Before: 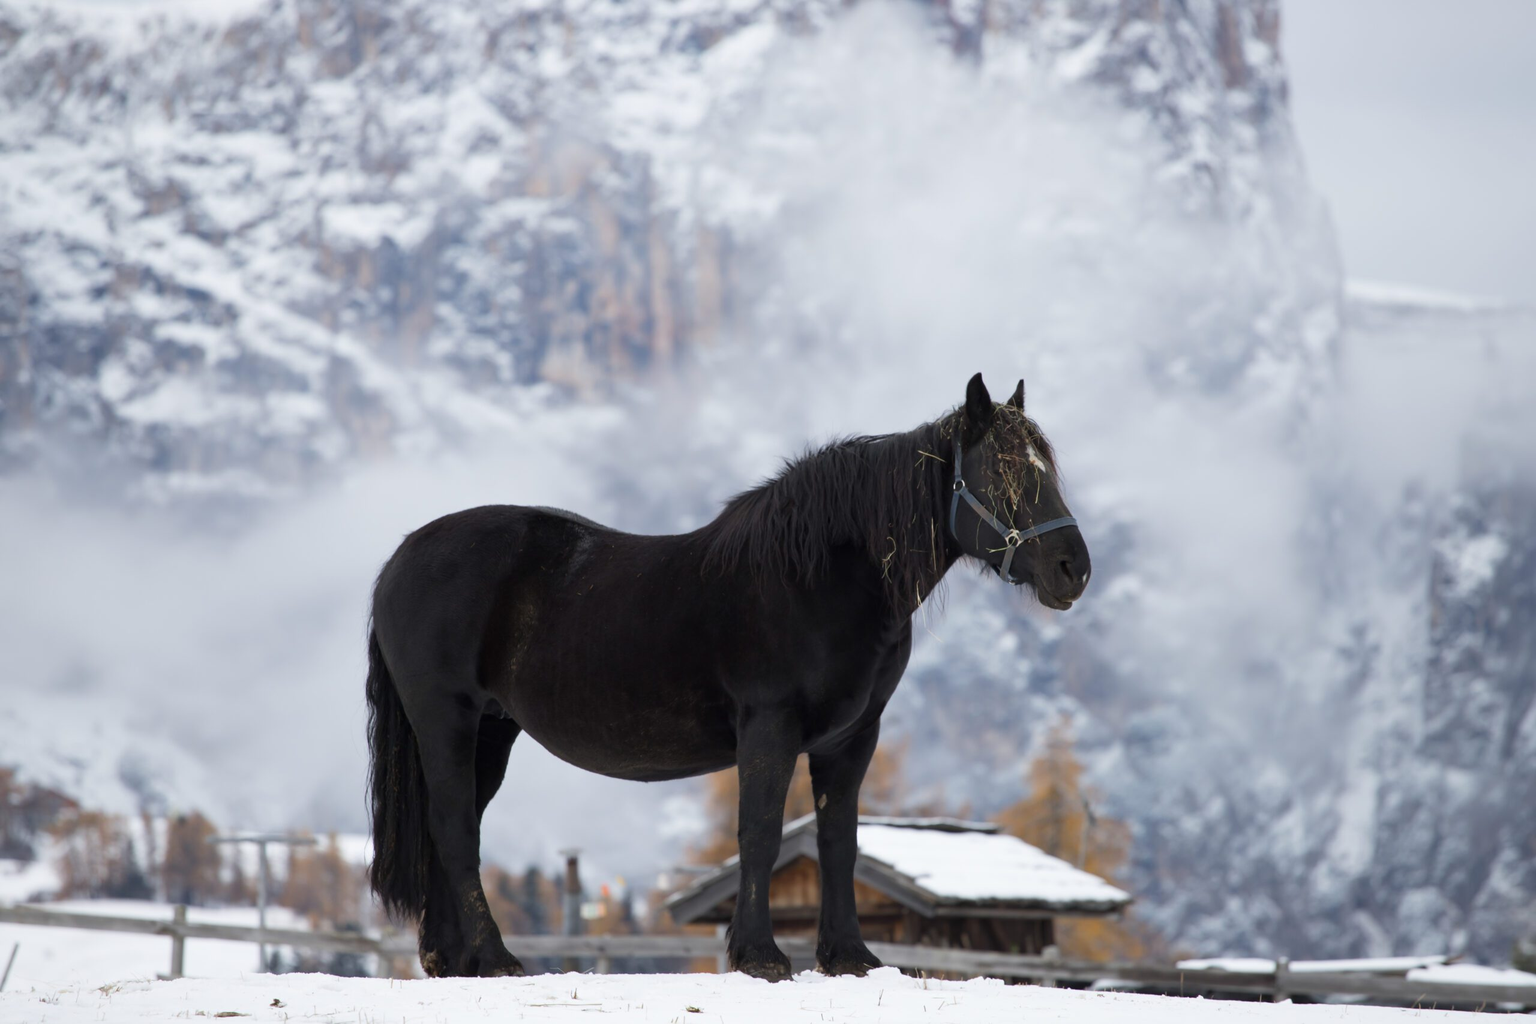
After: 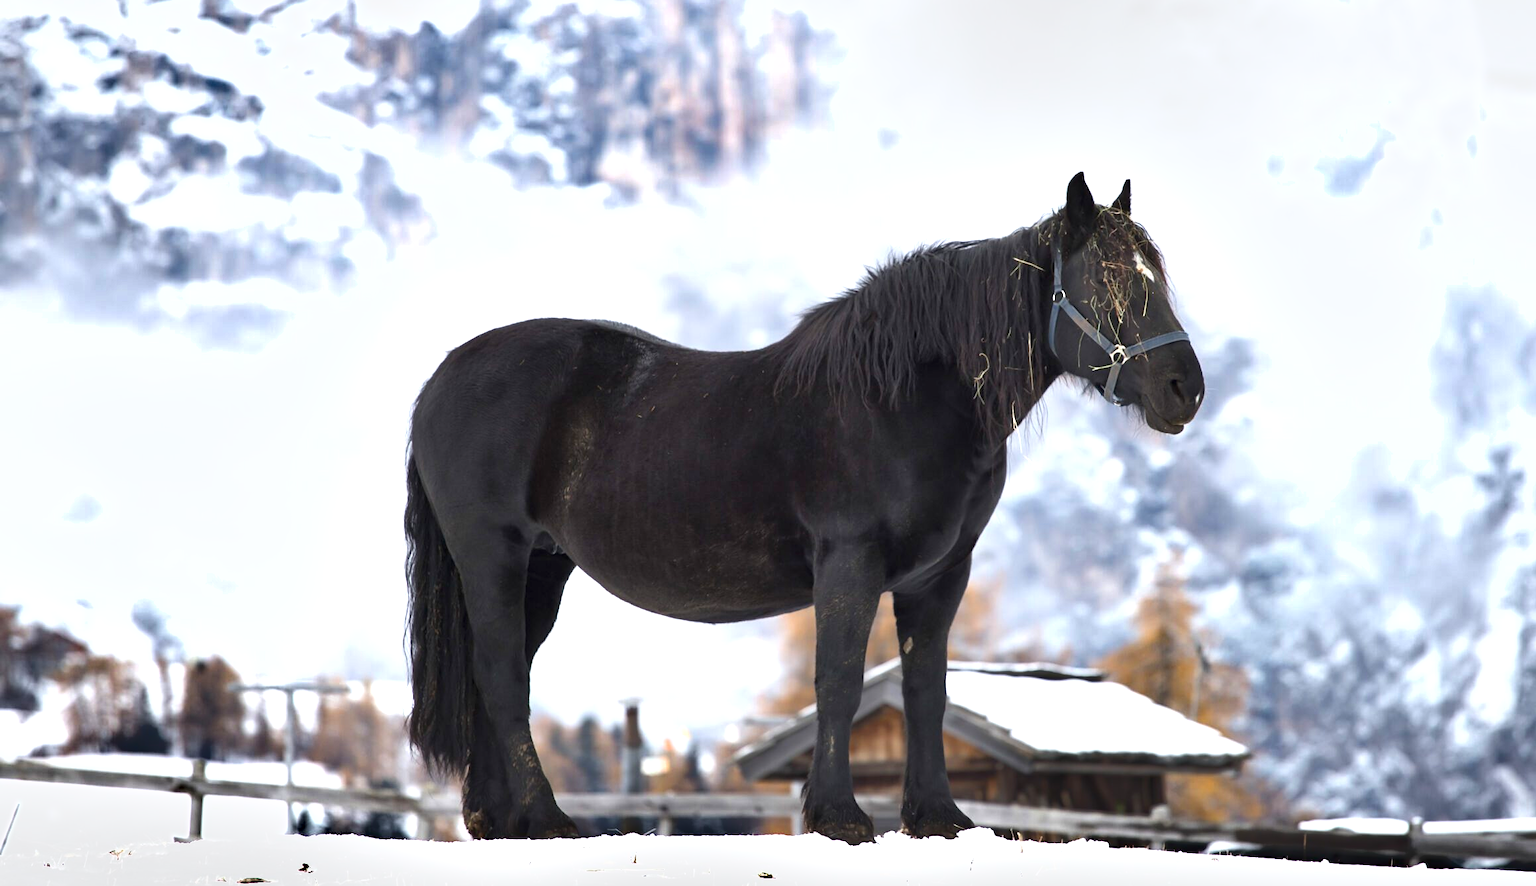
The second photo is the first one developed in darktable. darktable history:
crop: top 21.232%, right 9.409%, bottom 0.323%
exposure: exposure 1.068 EV, compensate highlight preservation false
shadows and highlights: highlights color adjustment 42.88%, soften with gaussian
sharpen: amount 0.214
